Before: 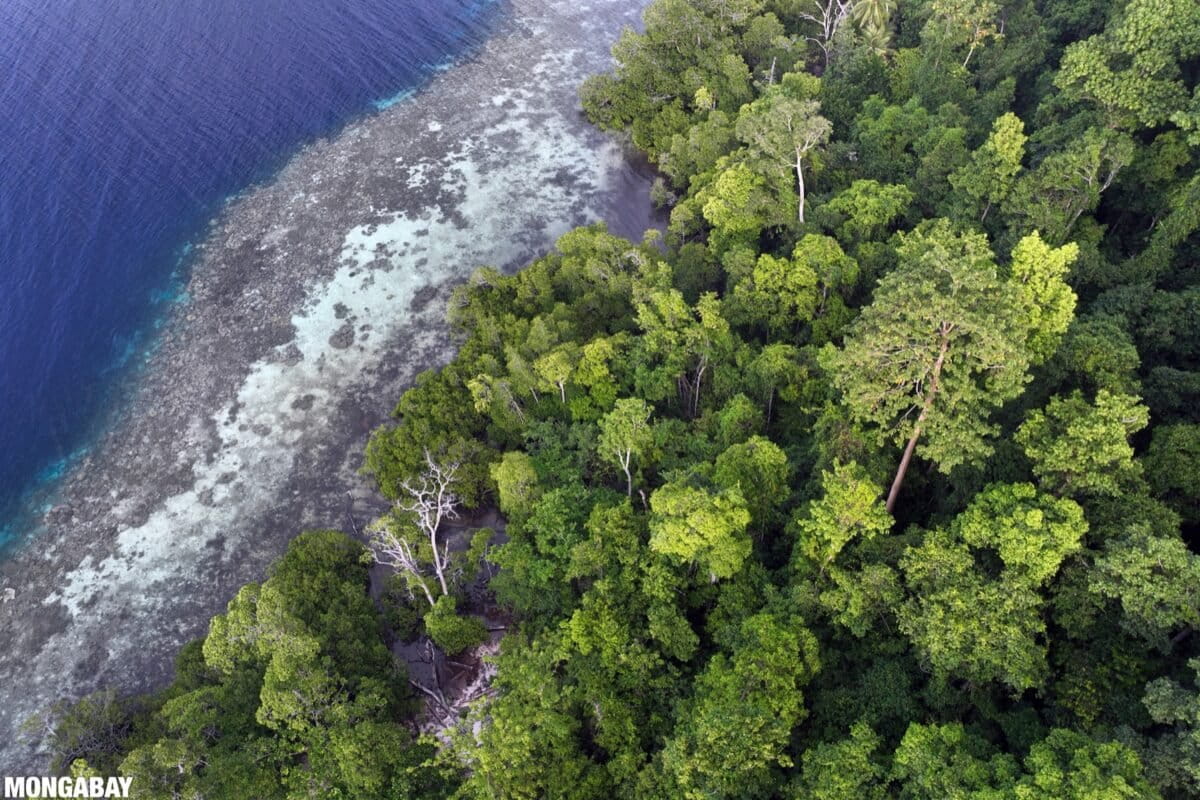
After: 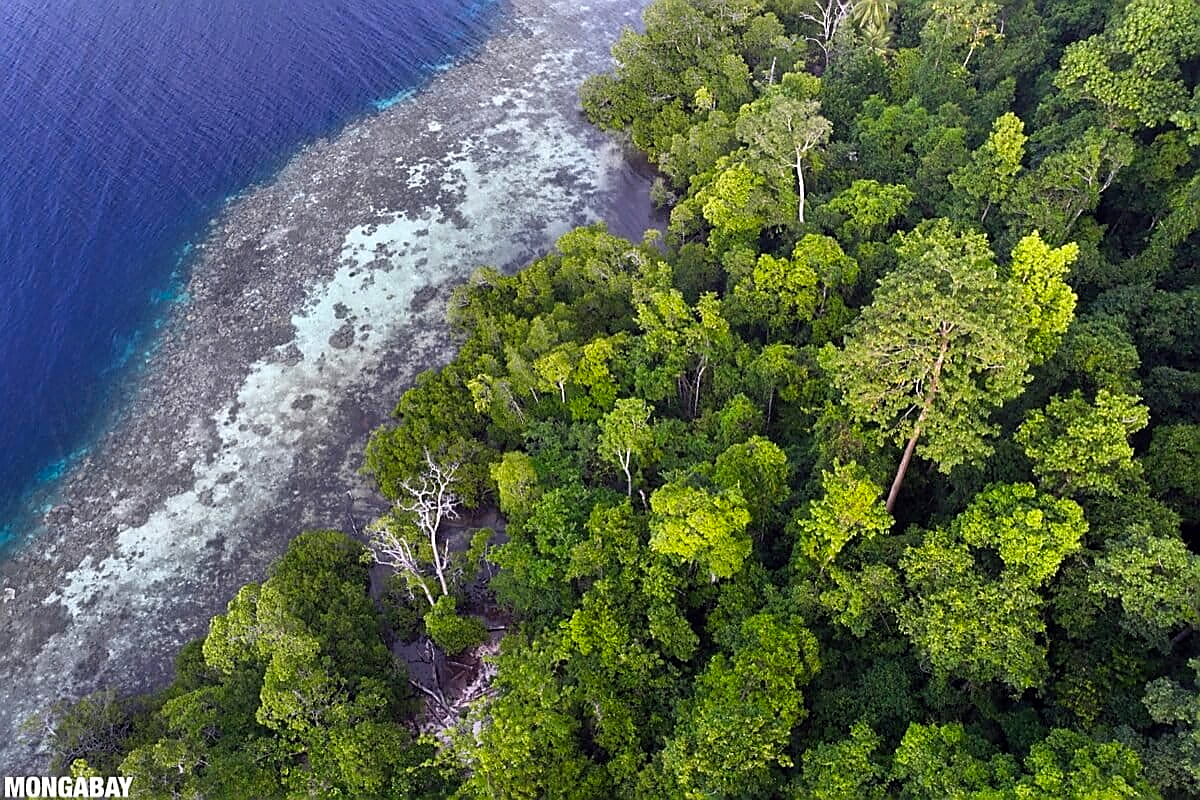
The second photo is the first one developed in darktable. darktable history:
color balance rgb: perceptual saturation grading › global saturation 25.281%
sharpen: radius 1.355, amount 1.243, threshold 0.791
